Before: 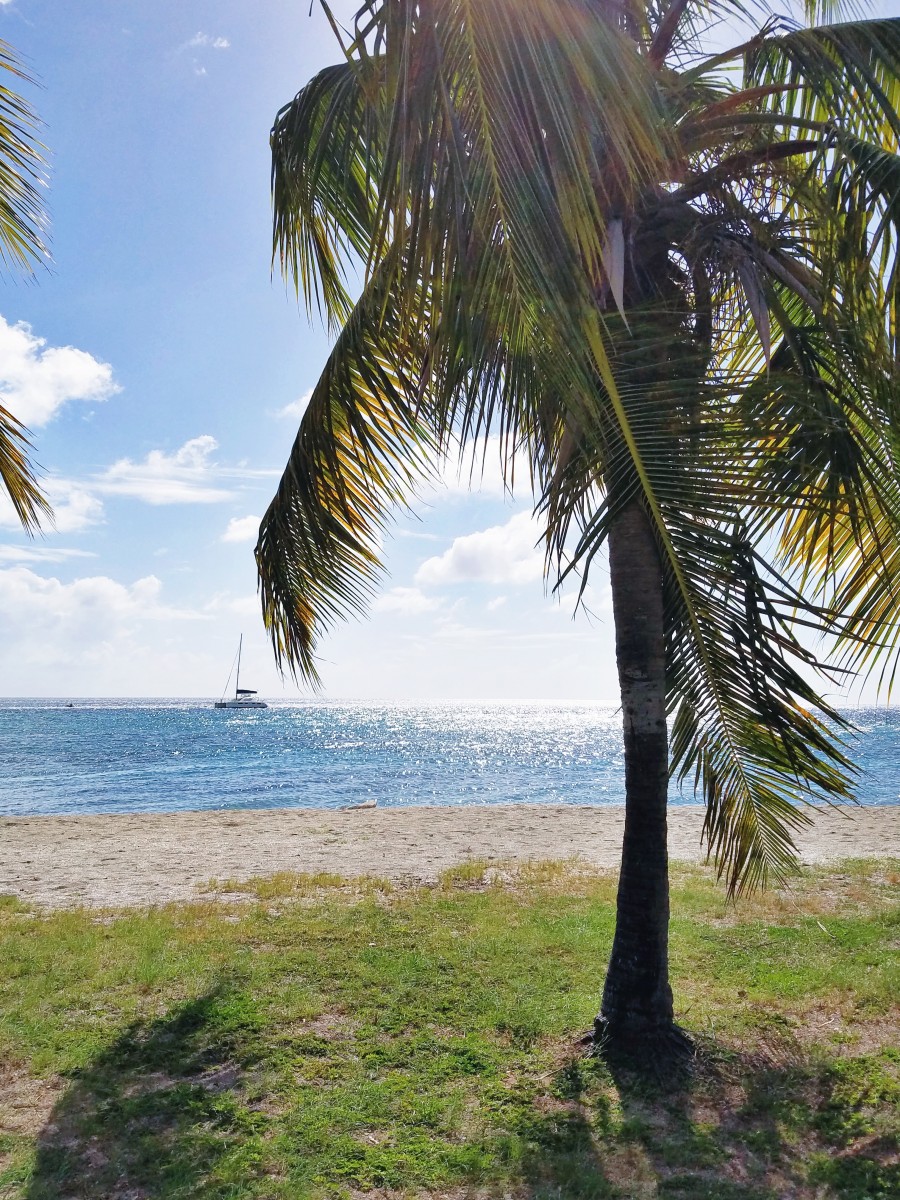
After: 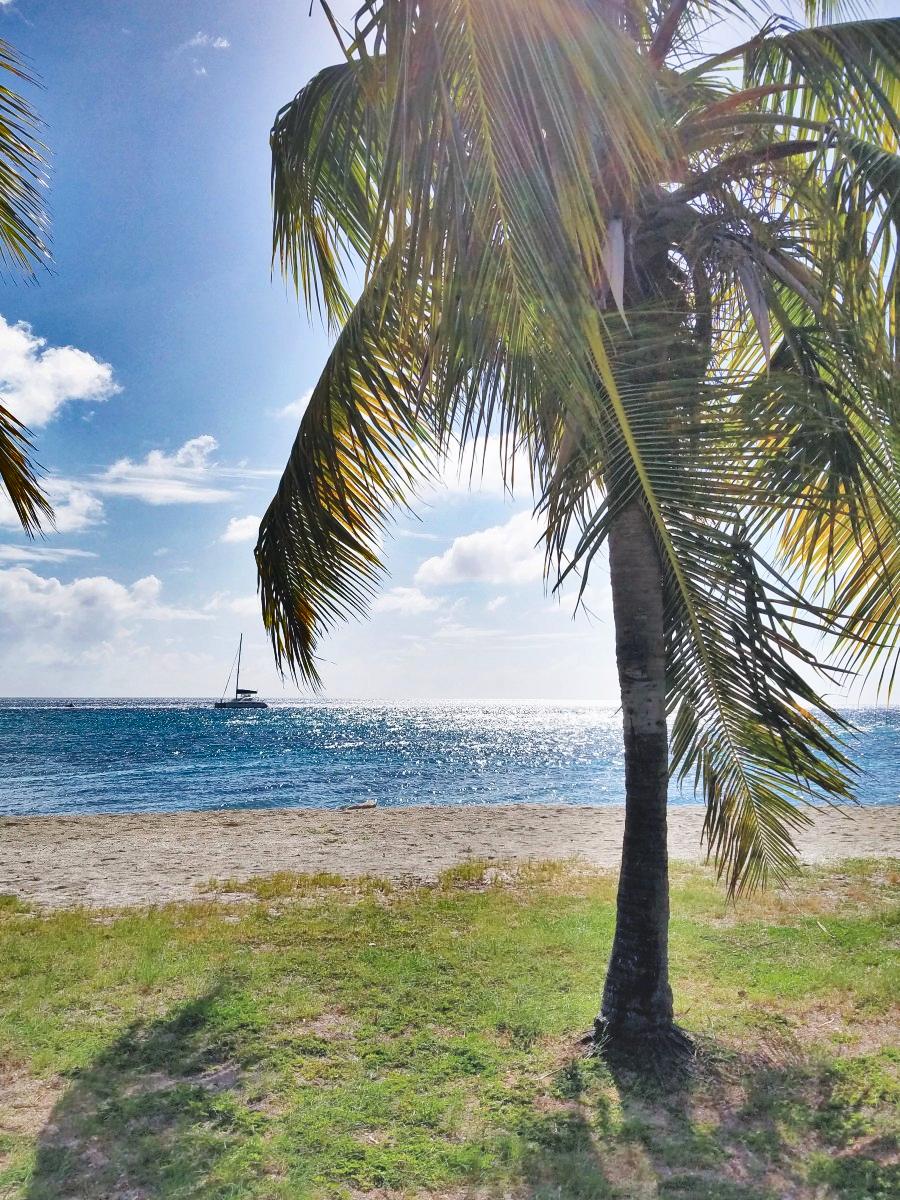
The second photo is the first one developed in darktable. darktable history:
shadows and highlights: shadows 24.15, highlights -79.23, soften with gaussian
contrast brightness saturation: brightness 0.278
